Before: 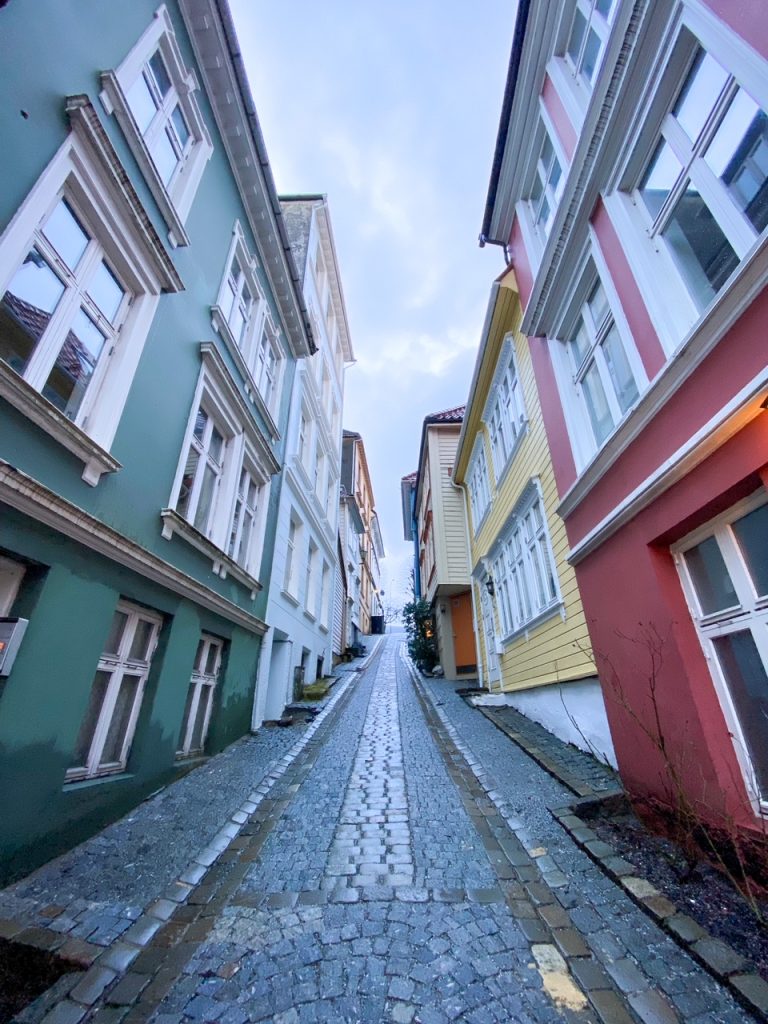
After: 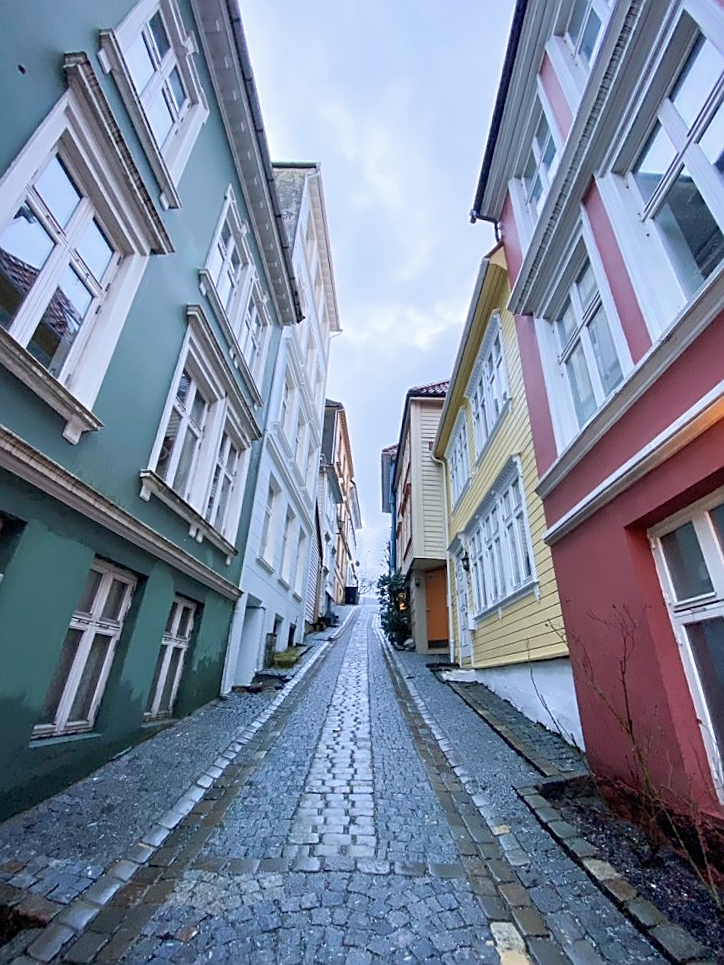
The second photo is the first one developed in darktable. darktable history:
crop and rotate: angle -2.63°
contrast brightness saturation: saturation -0.095
sharpen: on, module defaults
